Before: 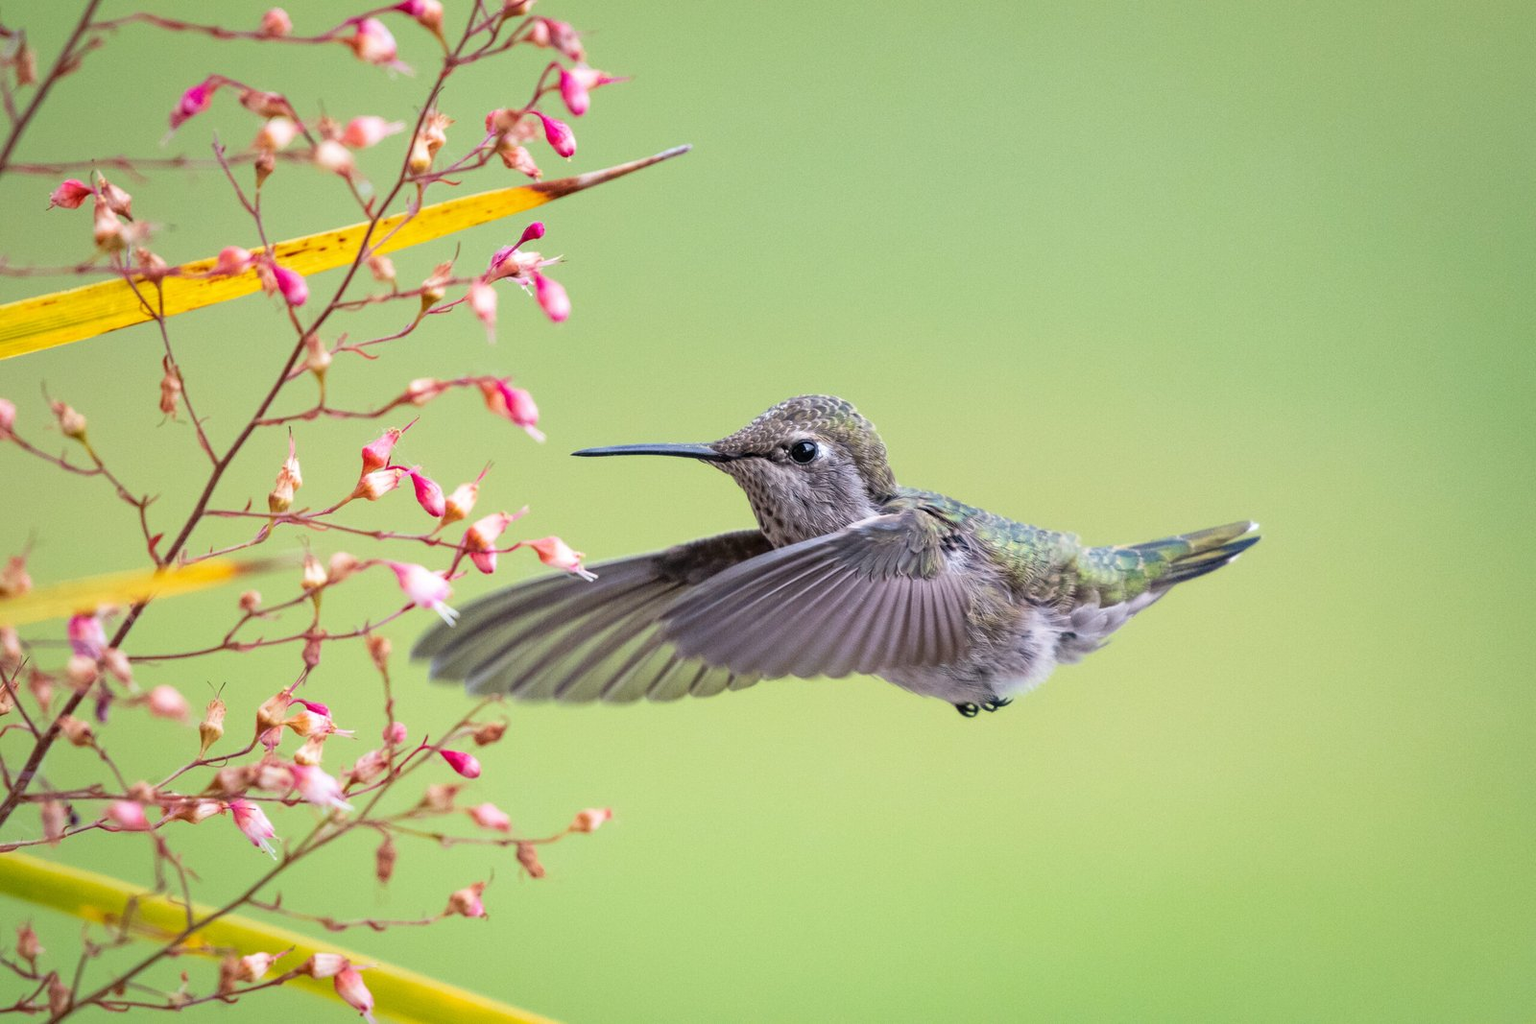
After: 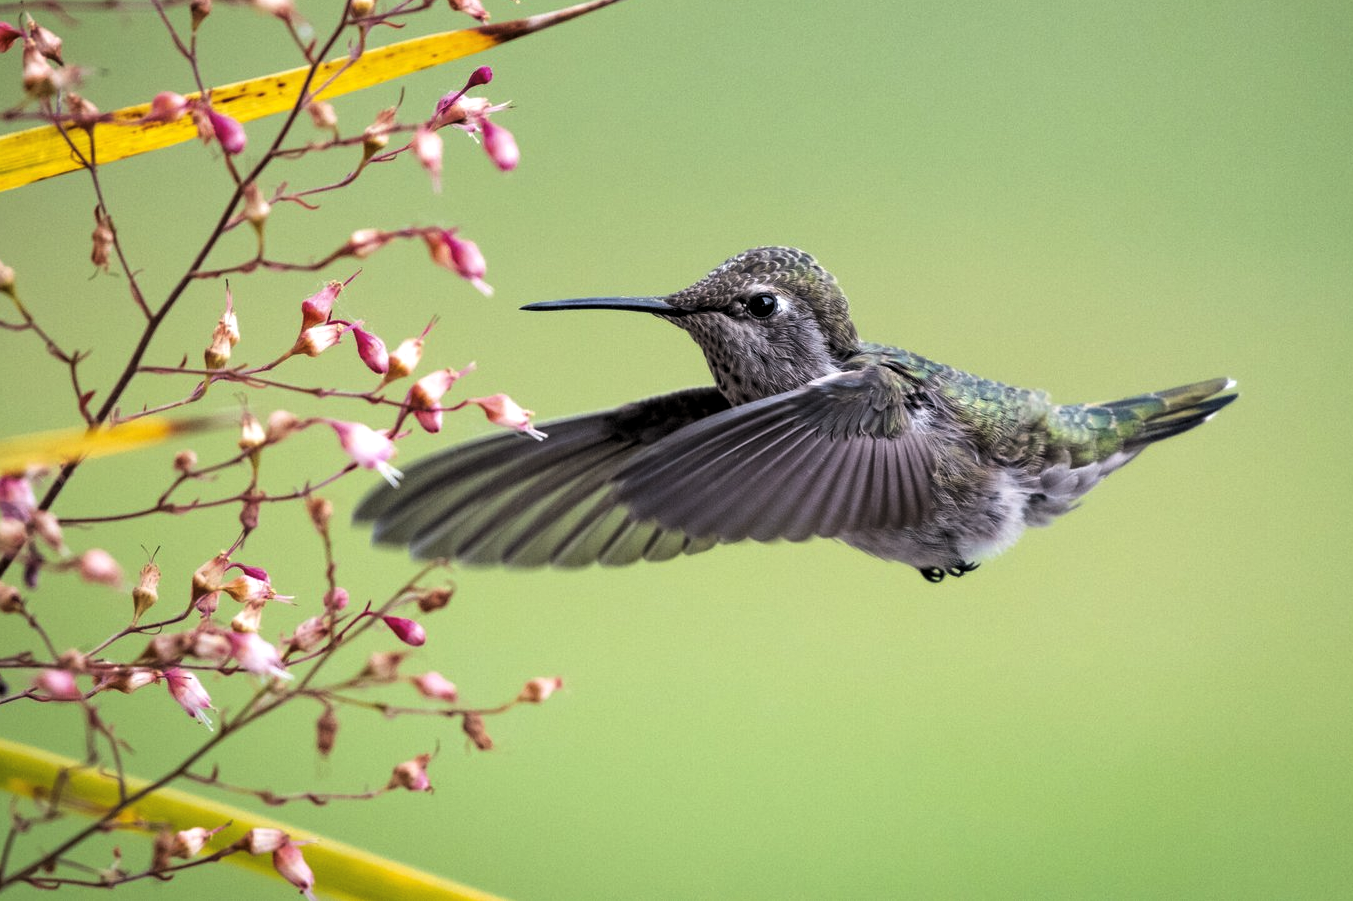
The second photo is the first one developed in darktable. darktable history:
crop and rotate: left 4.688%, top 15.51%, right 10.699%
levels: levels [0.101, 0.578, 0.953]
